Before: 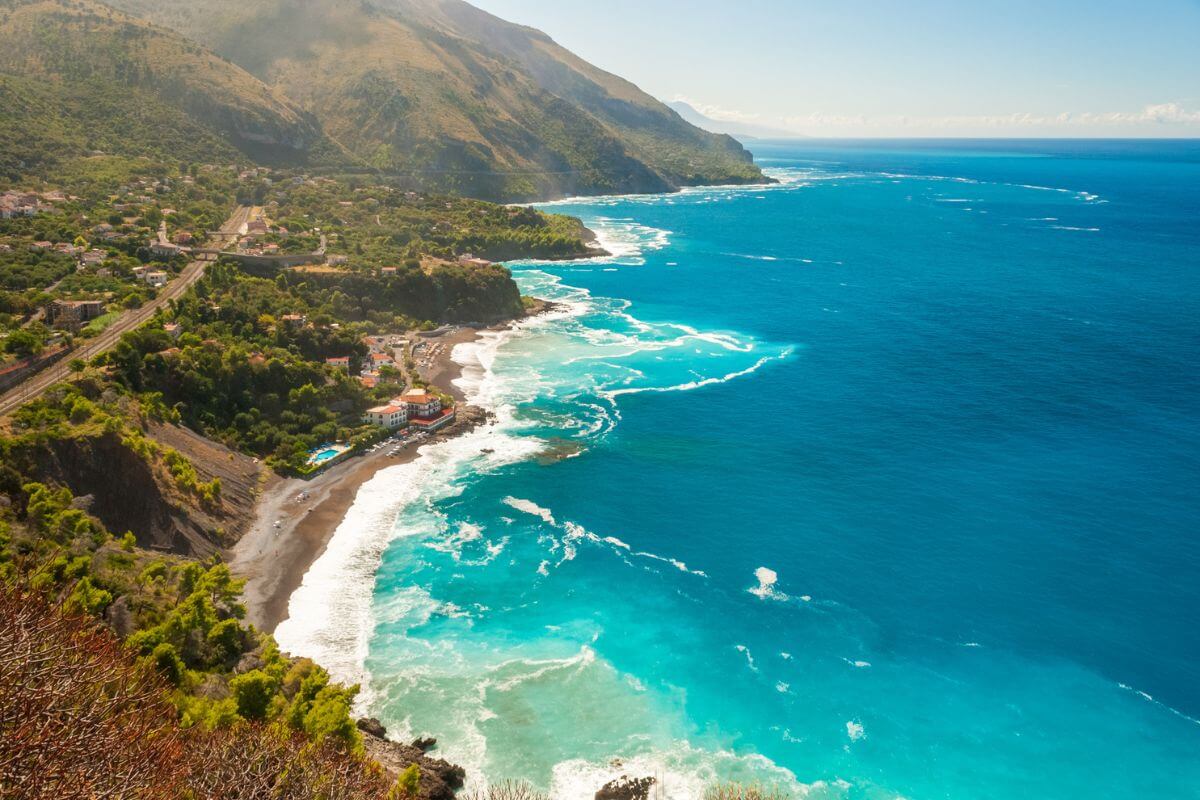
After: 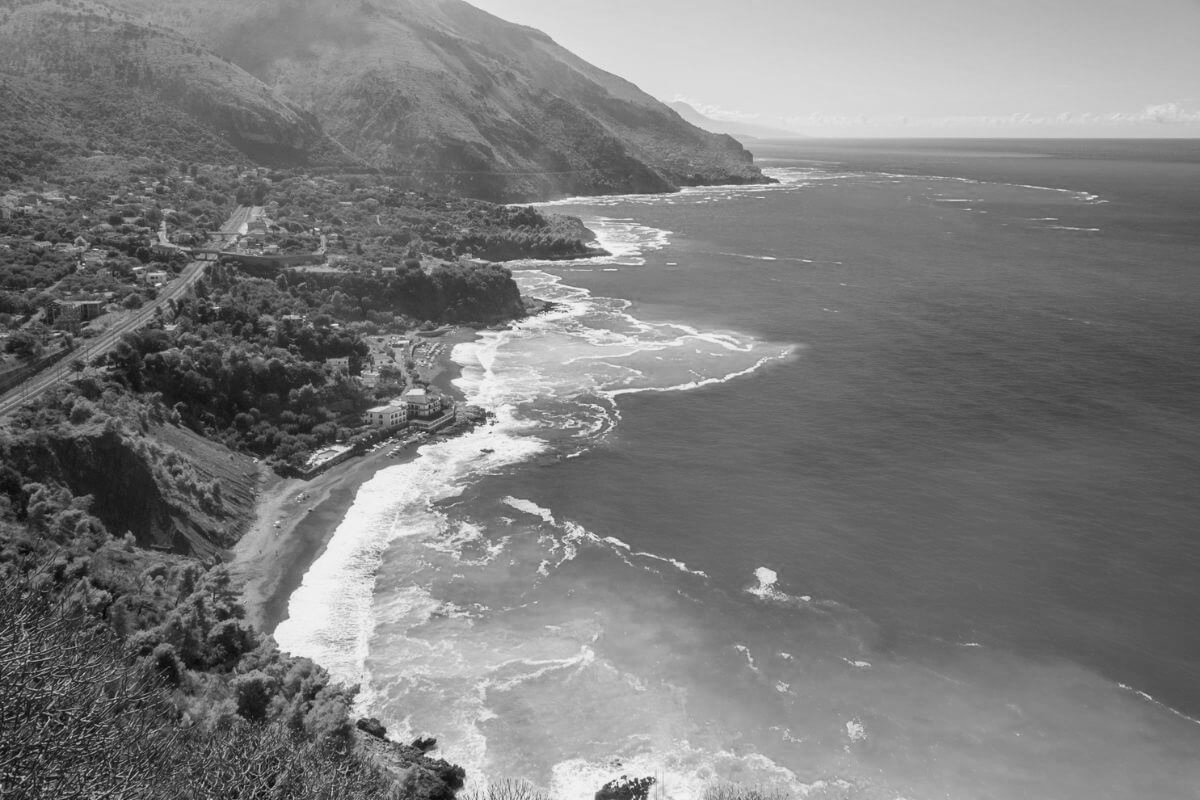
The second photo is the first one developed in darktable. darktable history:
monochrome: on, module defaults
exposure: exposure -0.157 EV, compensate highlight preservation false
